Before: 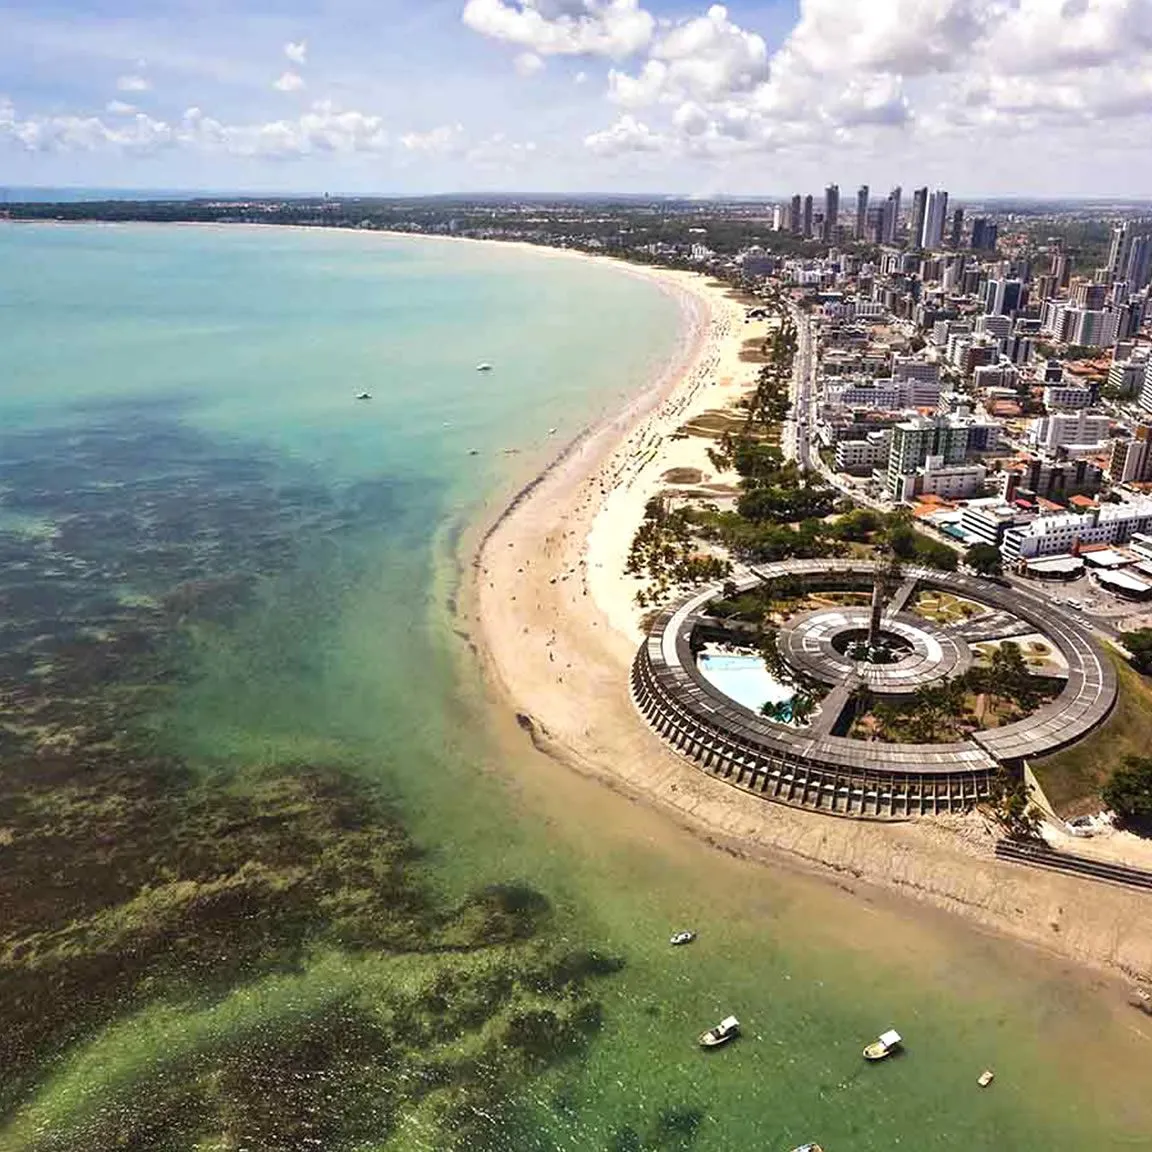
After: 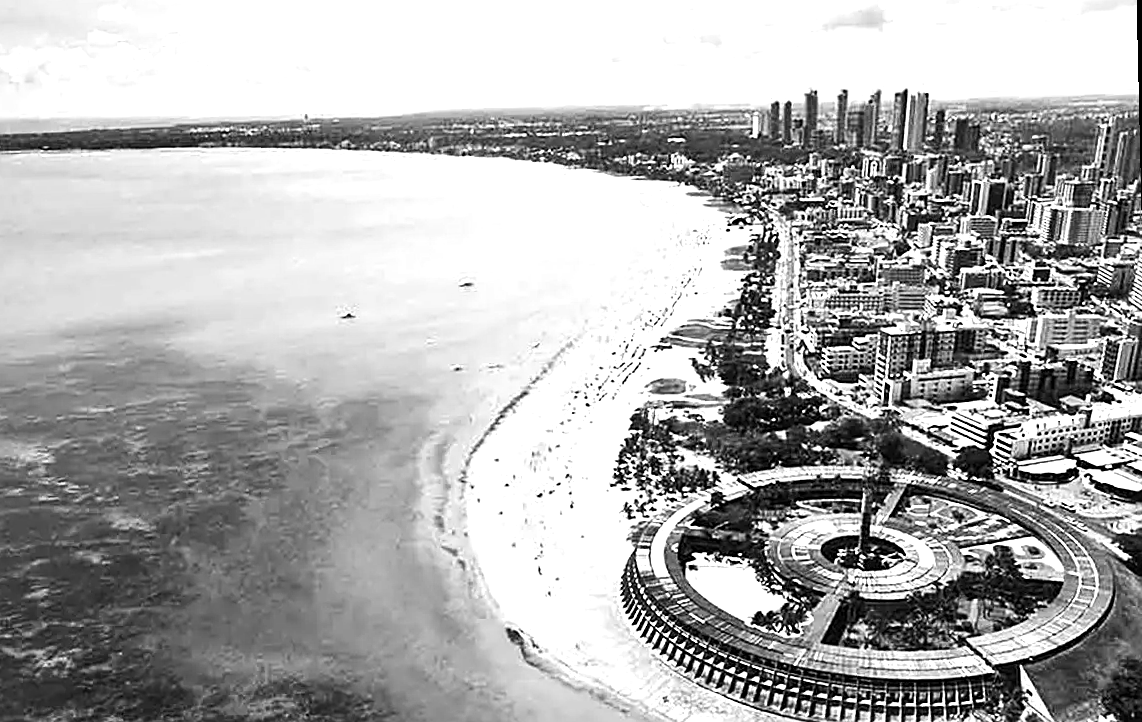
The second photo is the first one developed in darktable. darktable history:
tone equalizer: -8 EV -0.75 EV, -7 EV -0.7 EV, -6 EV -0.6 EV, -5 EV -0.4 EV, -3 EV 0.4 EV, -2 EV 0.6 EV, -1 EV 0.7 EV, +0 EV 0.75 EV, edges refinement/feathering 500, mask exposure compensation -1.57 EV, preserve details no
sharpen: on, module defaults
monochrome: on, module defaults
crop and rotate: top 4.848%, bottom 29.503%
levels: levels [0, 0.48, 0.961]
color correction: highlights a* 0.816, highlights b* 2.78, saturation 1.1
rotate and perspective: rotation -1.32°, lens shift (horizontal) -0.031, crop left 0.015, crop right 0.985, crop top 0.047, crop bottom 0.982
